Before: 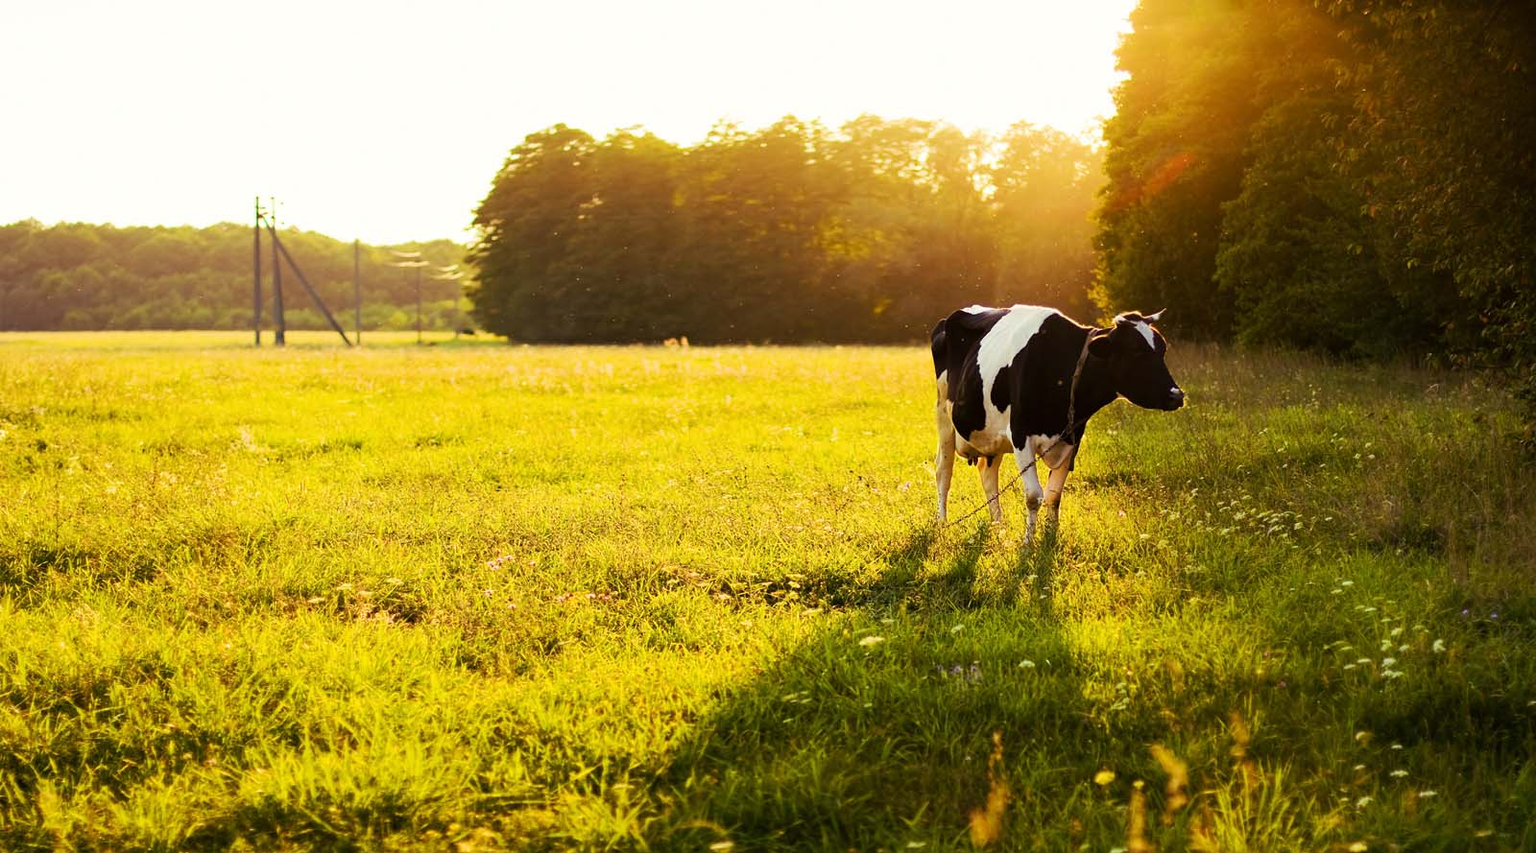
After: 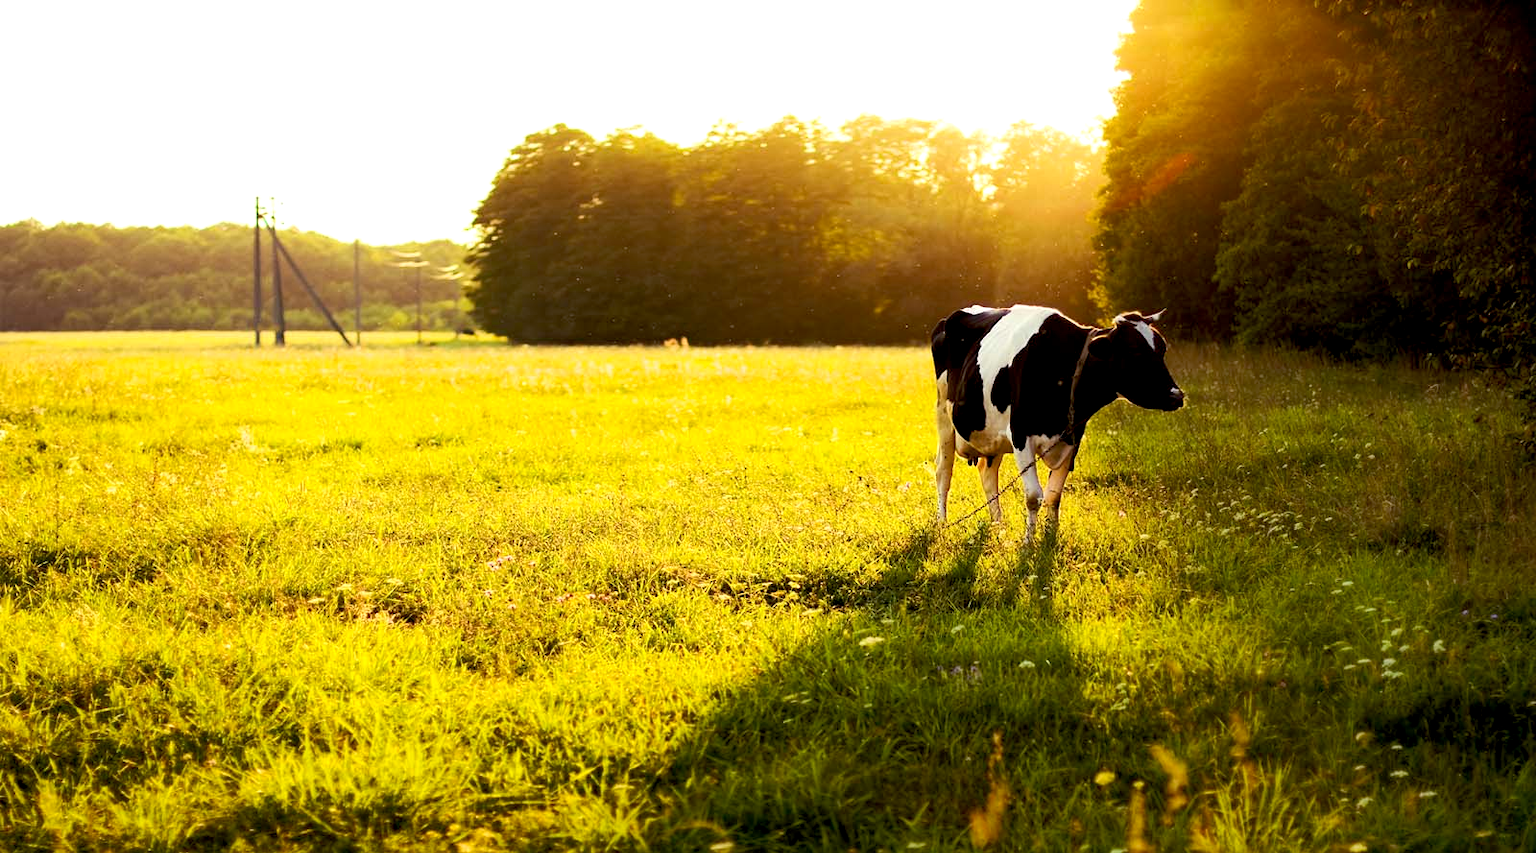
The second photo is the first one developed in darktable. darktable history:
exposure: black level correction 0.009, compensate highlight preservation false
tone equalizer: -8 EV 0 EV, -7 EV 0.002 EV, -6 EV -0.003 EV, -5 EV -0.012 EV, -4 EV -0.057 EV, -3 EV -0.2 EV, -2 EV -0.239 EV, -1 EV 0.098 EV, +0 EV 0.285 EV
